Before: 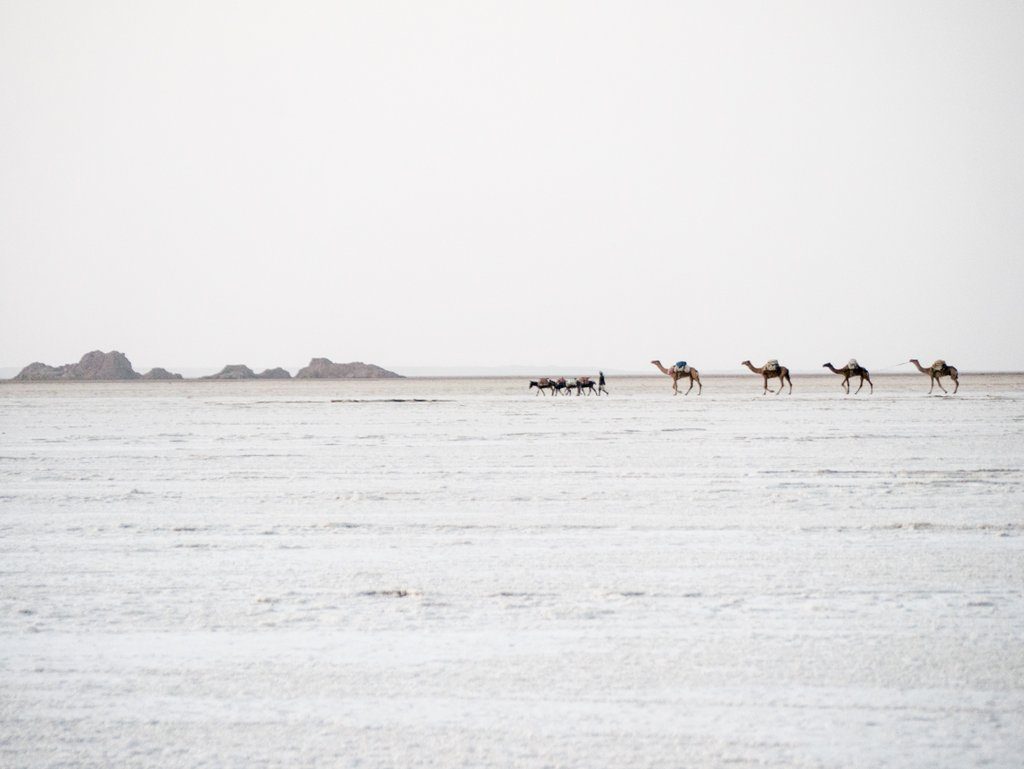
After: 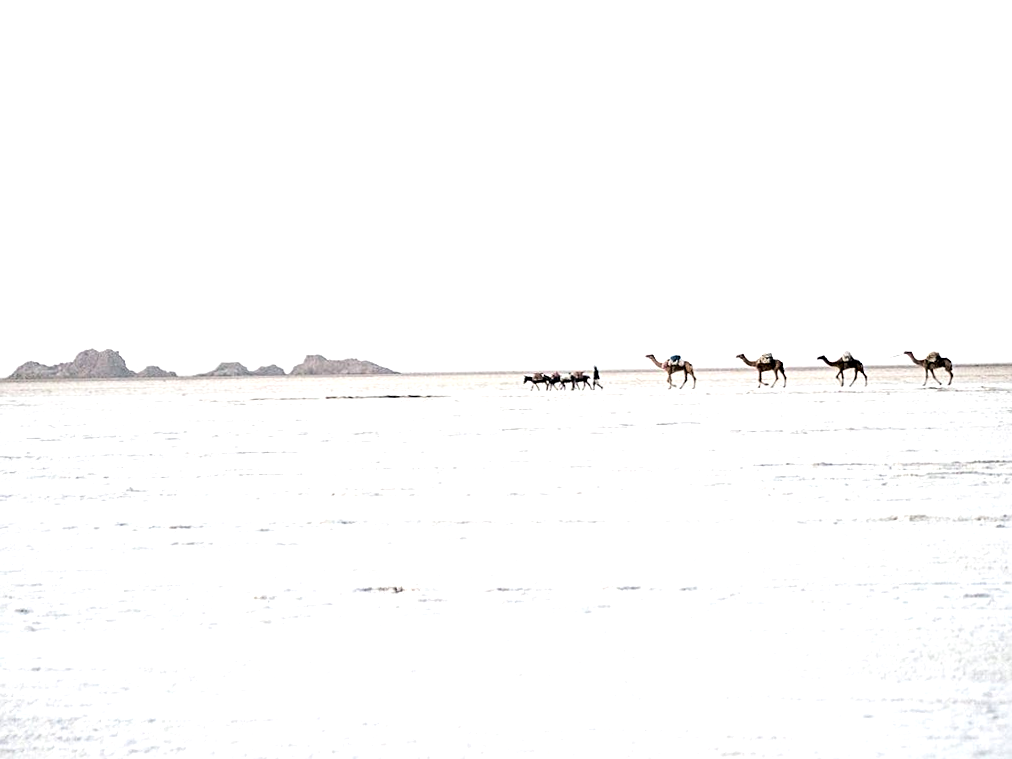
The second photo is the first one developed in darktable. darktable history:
sharpen: on, module defaults
tone equalizer: -8 EV -0.75 EV, -7 EV -0.7 EV, -6 EV -0.6 EV, -5 EV -0.4 EV, -3 EV 0.4 EV, -2 EV 0.6 EV, -1 EV 0.7 EV, +0 EV 0.75 EV, edges refinement/feathering 500, mask exposure compensation -1.57 EV, preserve details no
rotate and perspective: rotation -0.45°, automatic cropping original format, crop left 0.008, crop right 0.992, crop top 0.012, crop bottom 0.988
